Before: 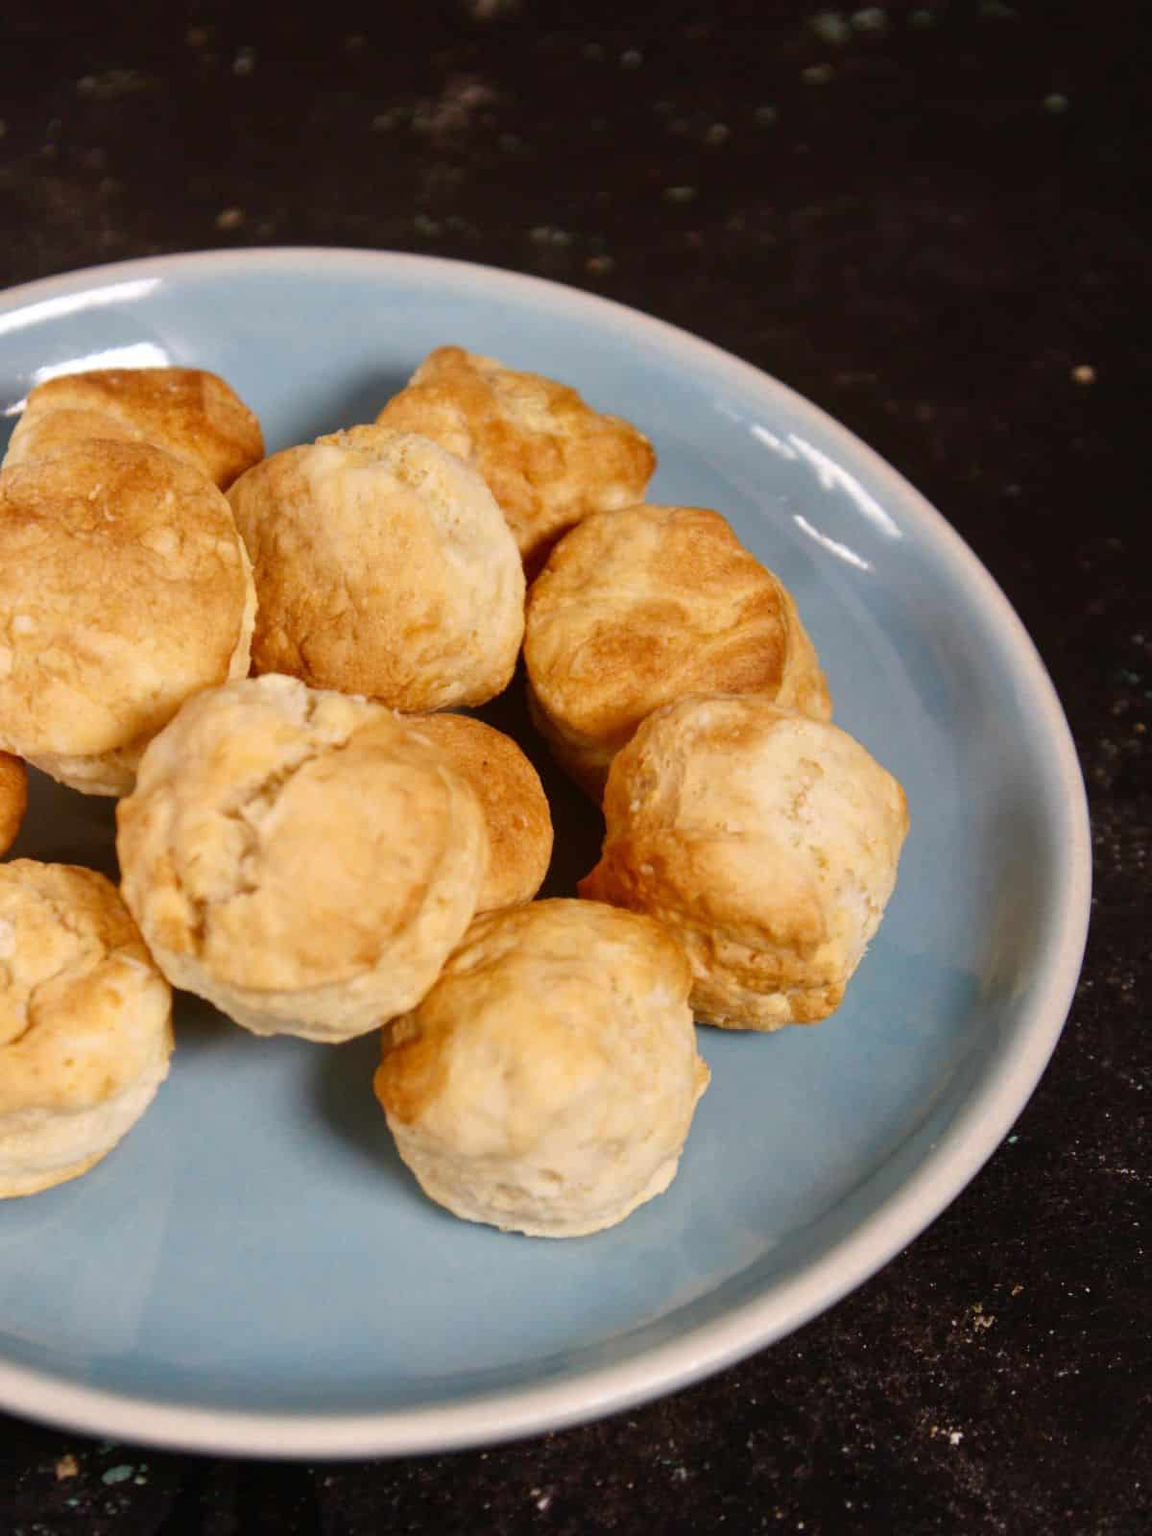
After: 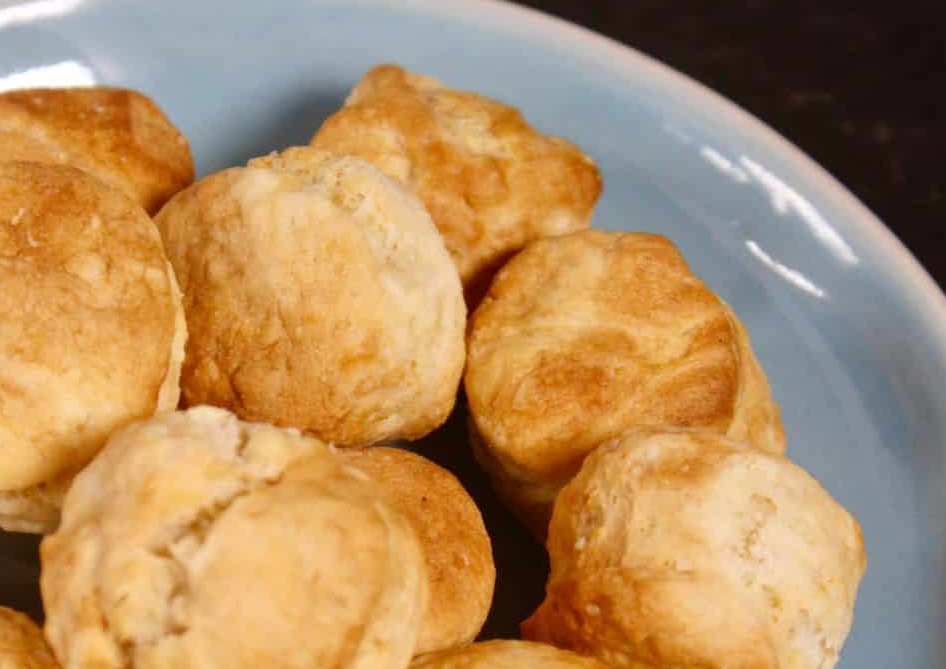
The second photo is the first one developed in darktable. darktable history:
crop: left 6.797%, top 18.544%, right 14.343%, bottom 39.584%
